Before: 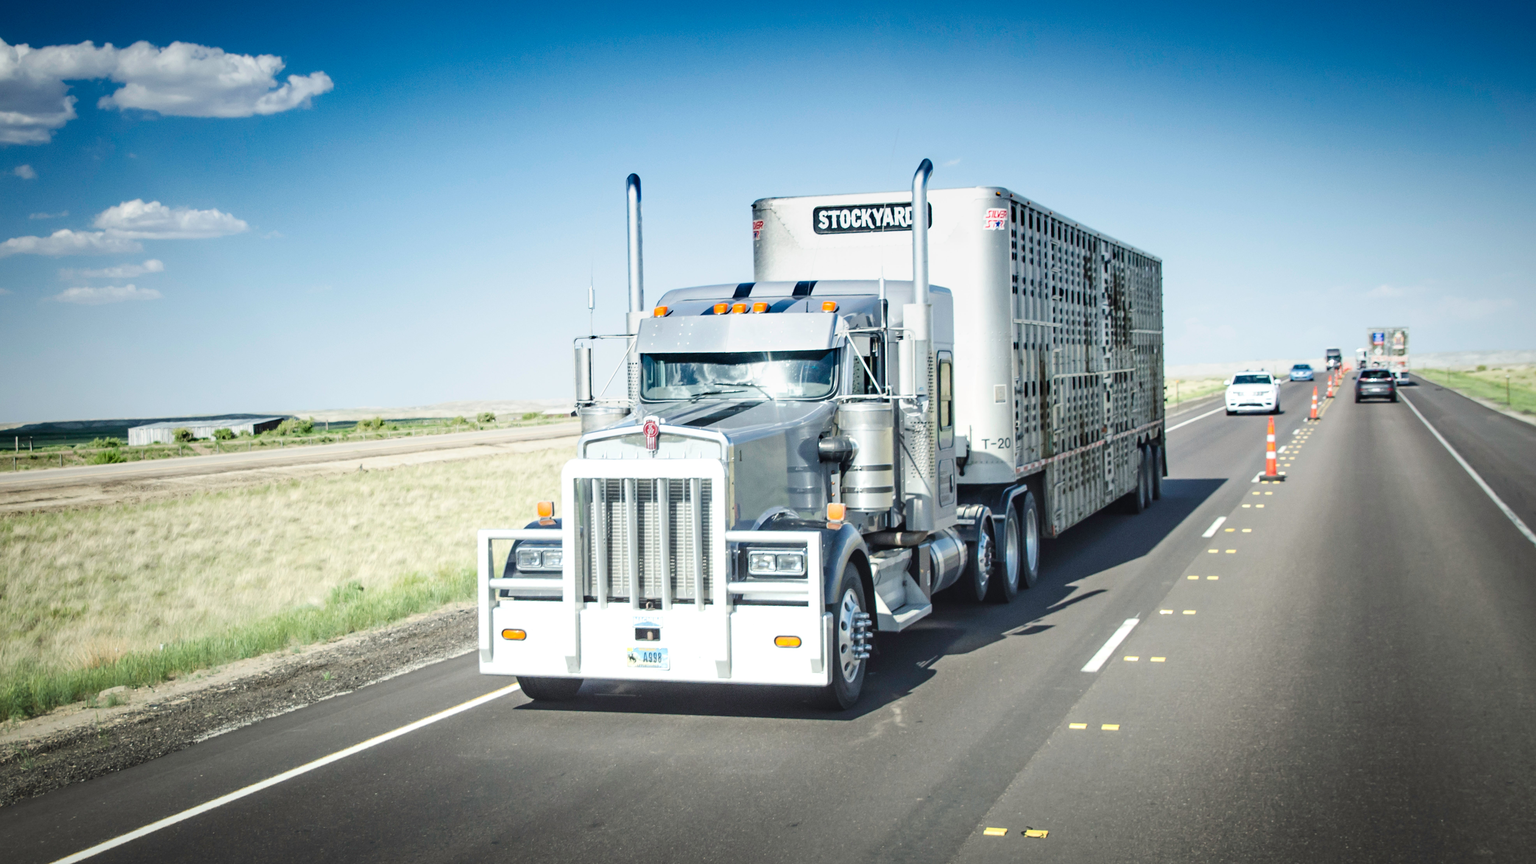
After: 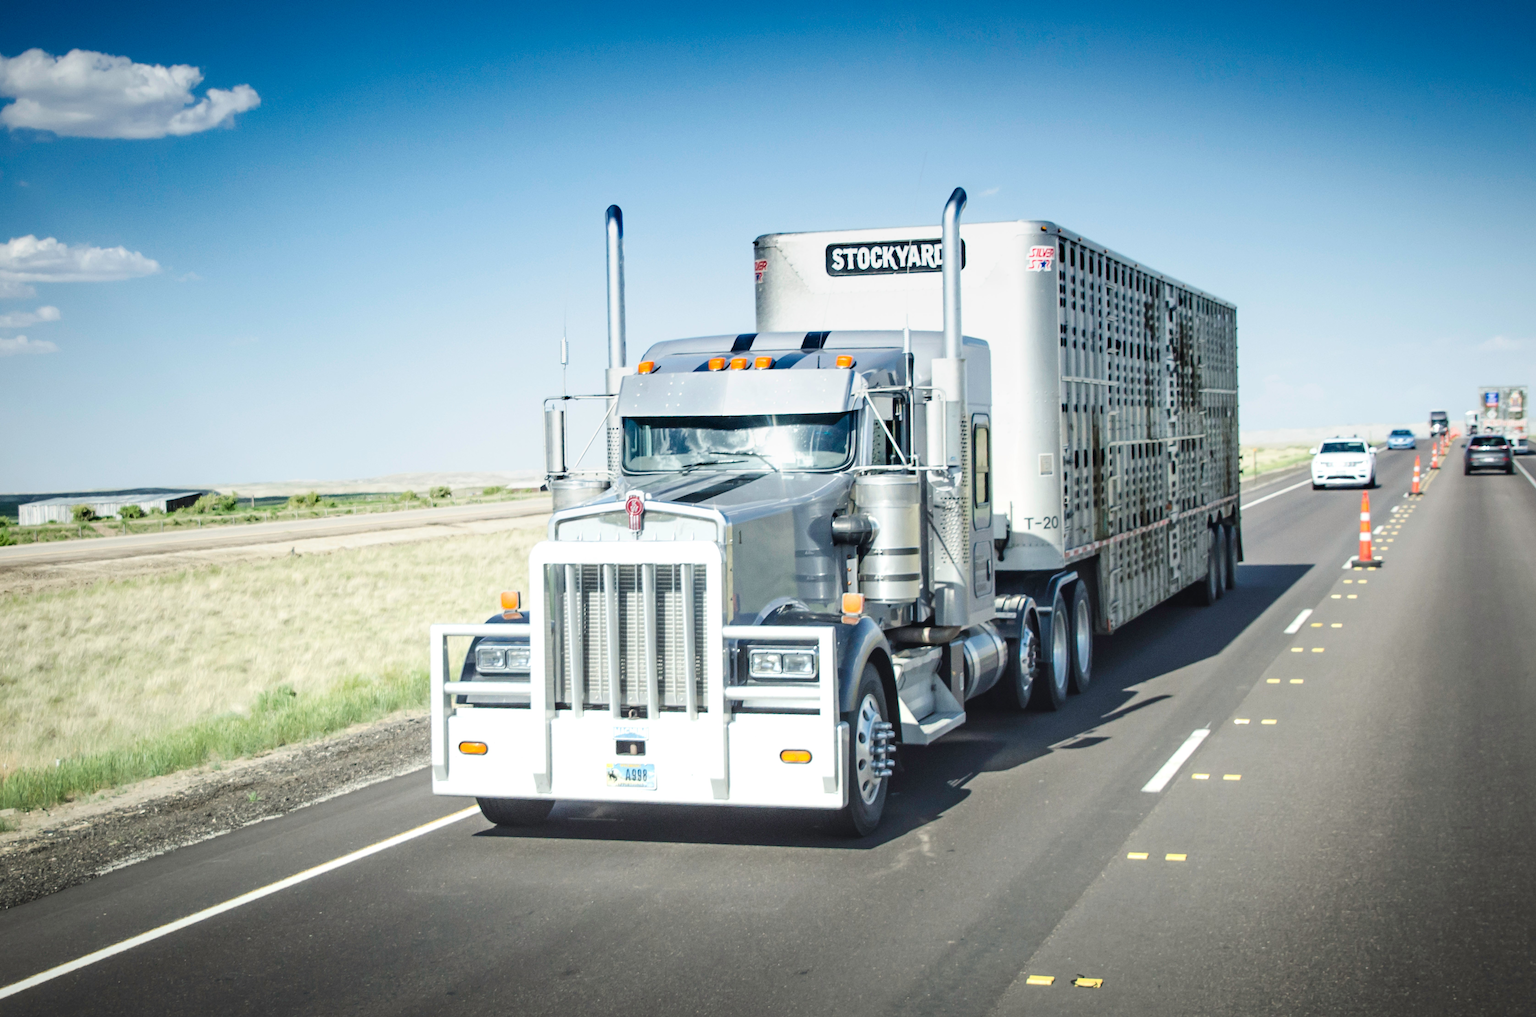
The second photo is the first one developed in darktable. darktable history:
crop: left 7.344%, right 7.794%
